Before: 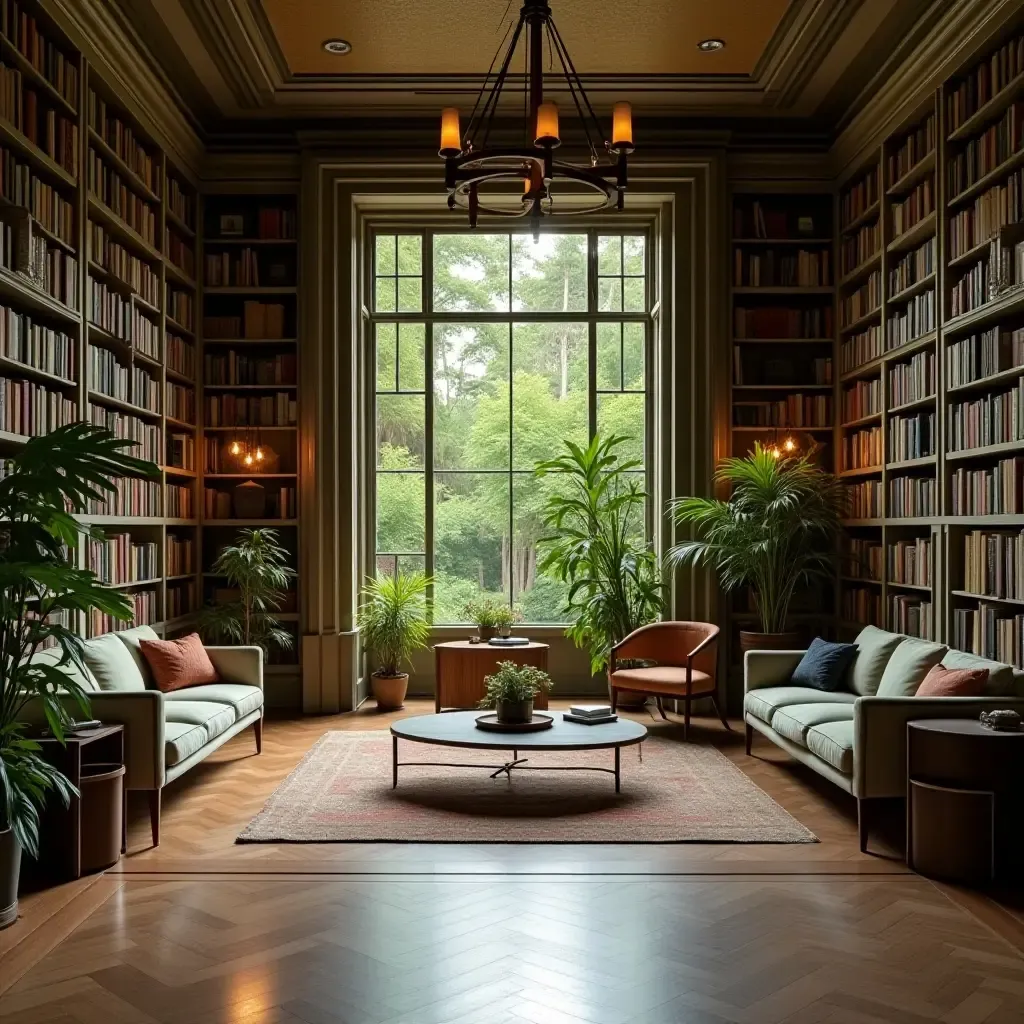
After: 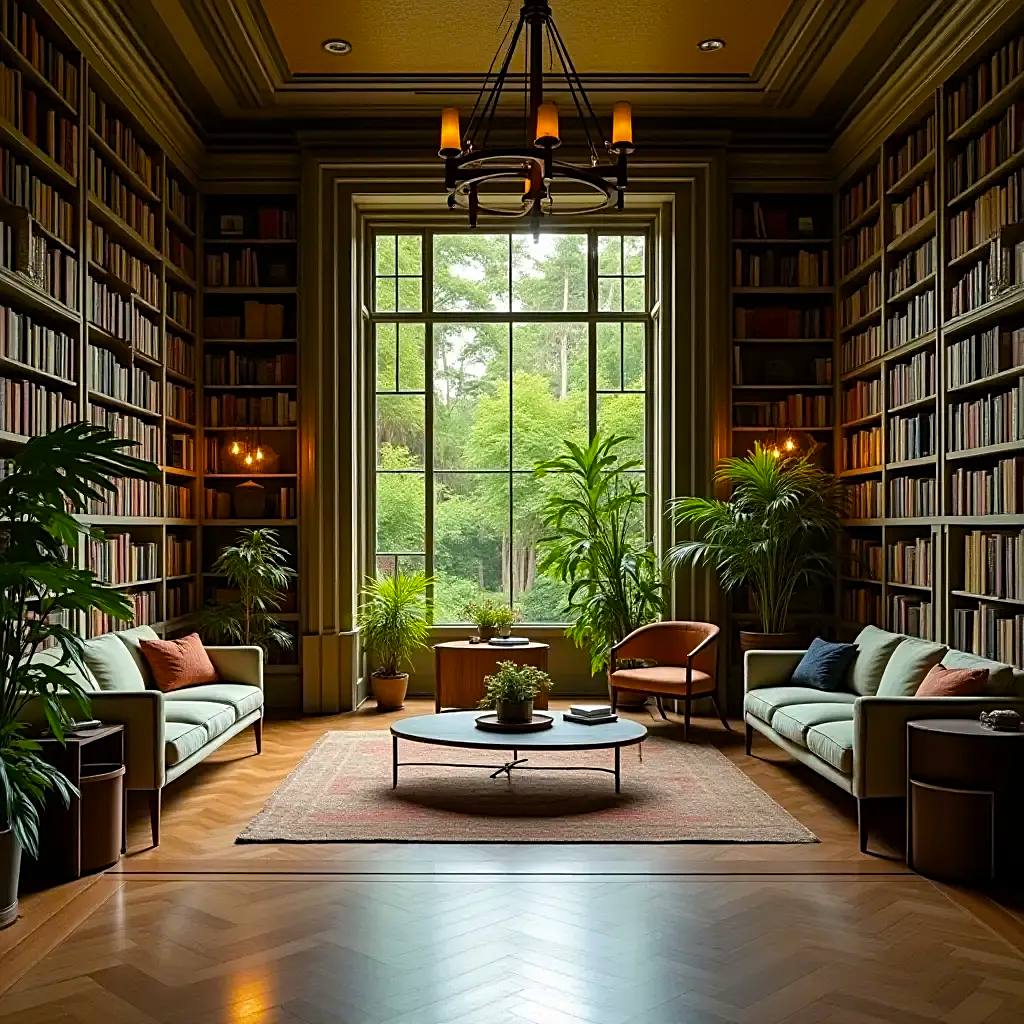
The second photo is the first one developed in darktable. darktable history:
sharpen: on, module defaults
color balance rgb: perceptual saturation grading › global saturation 25.69%, global vibrance 20%
